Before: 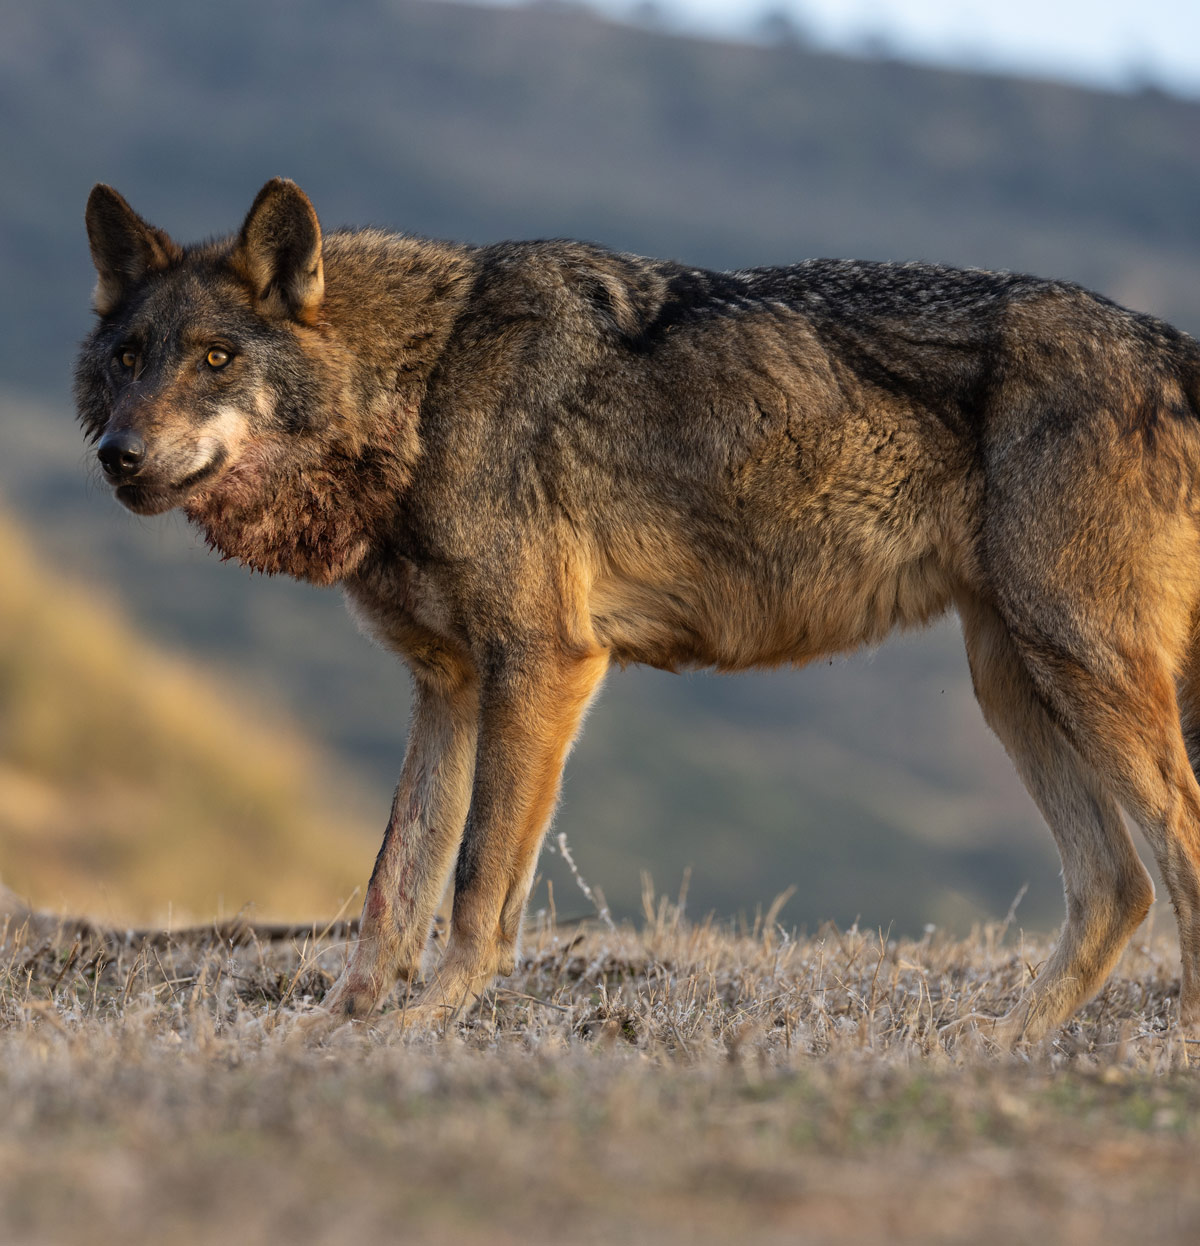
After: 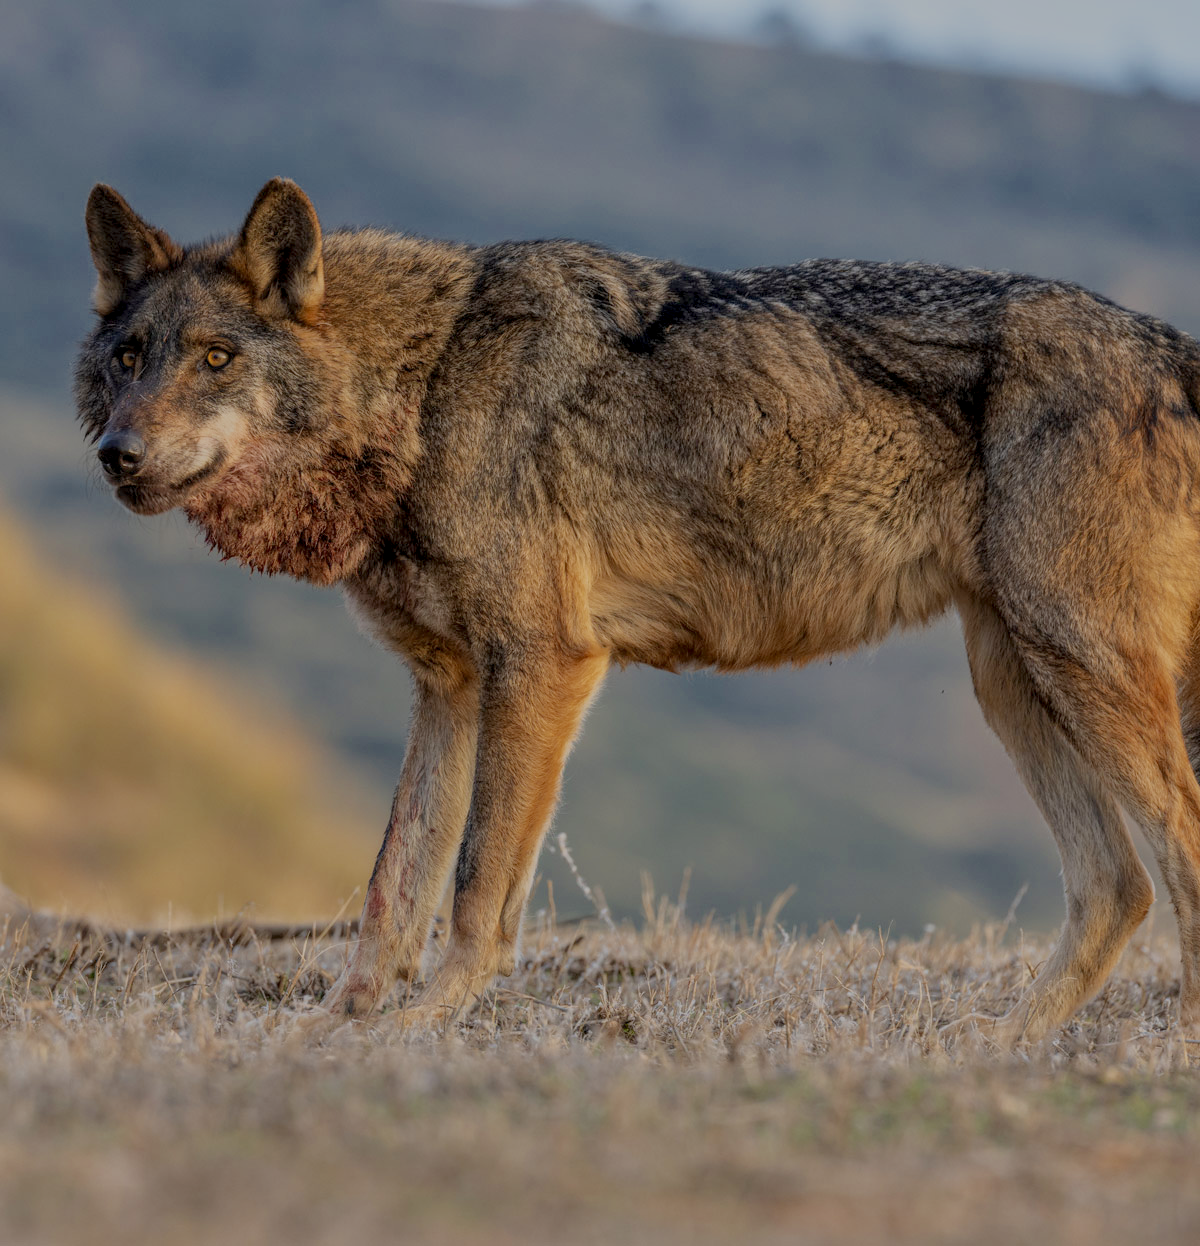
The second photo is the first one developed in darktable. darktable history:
local contrast: highlights 100%, shadows 100%, detail 200%, midtone range 0.2
filmic rgb: black relative exposure -14 EV, white relative exposure 8 EV, threshold 3 EV, hardness 3.74, latitude 50%, contrast 0.5, color science v5 (2021), contrast in shadows safe, contrast in highlights safe, enable highlight reconstruction true
